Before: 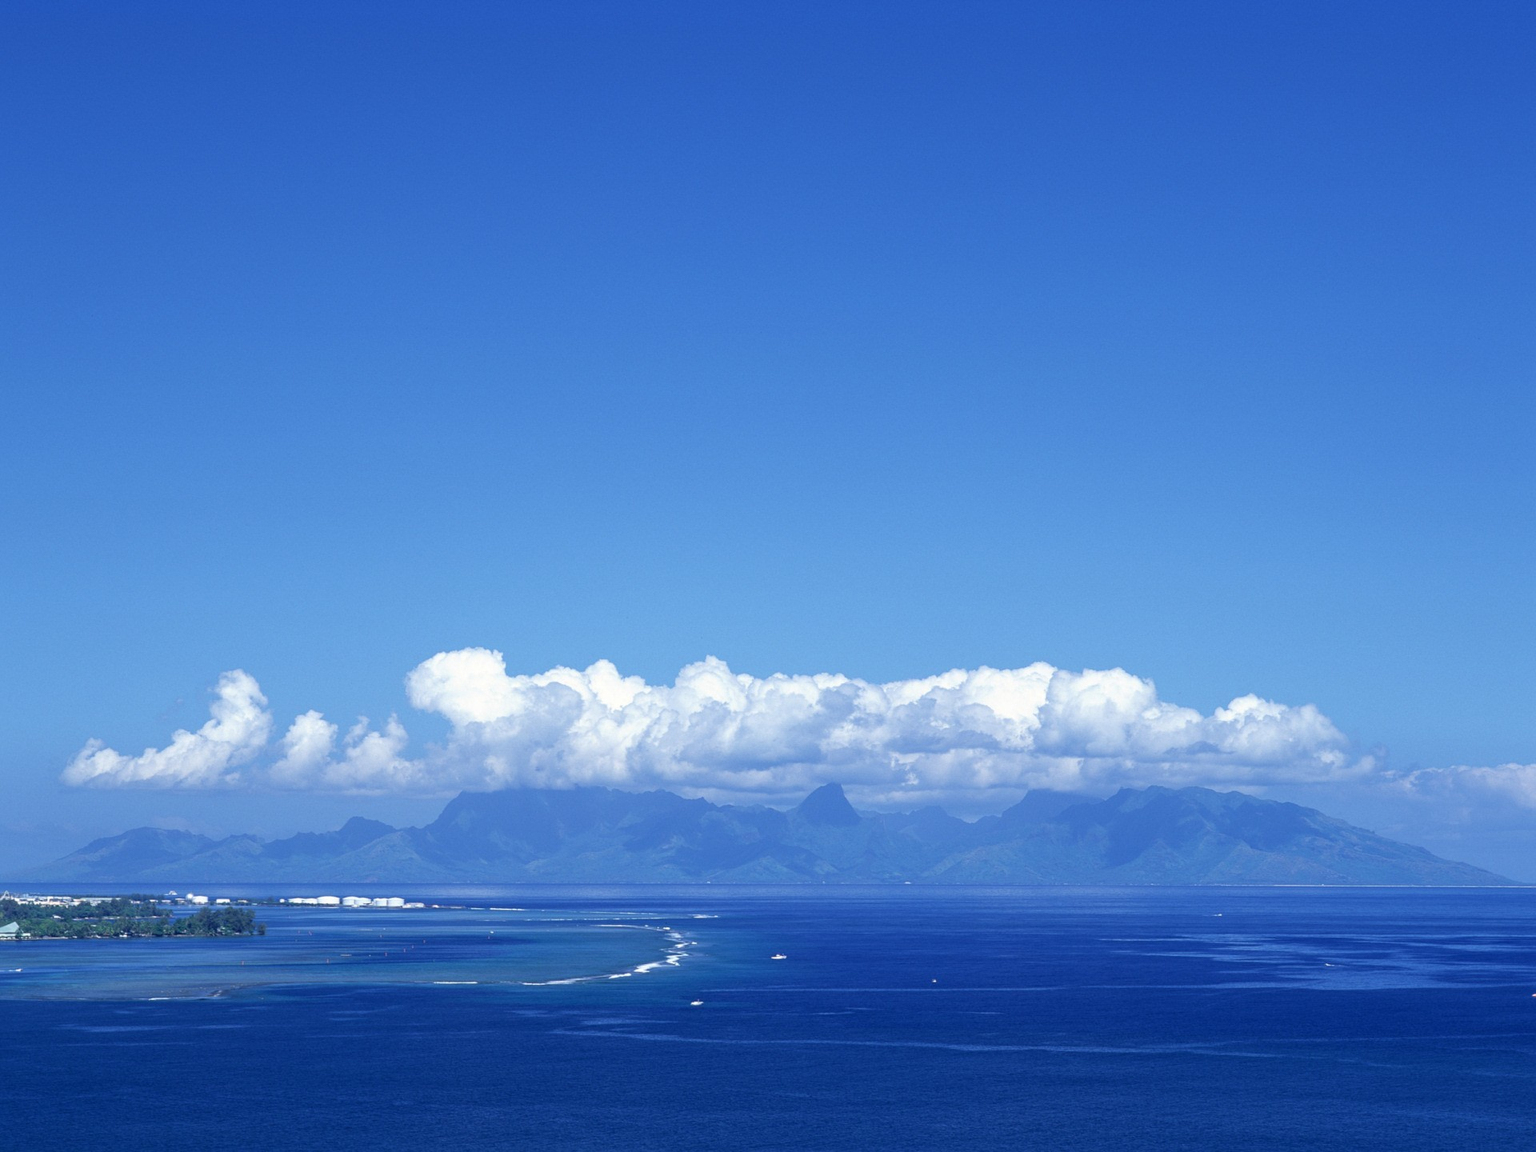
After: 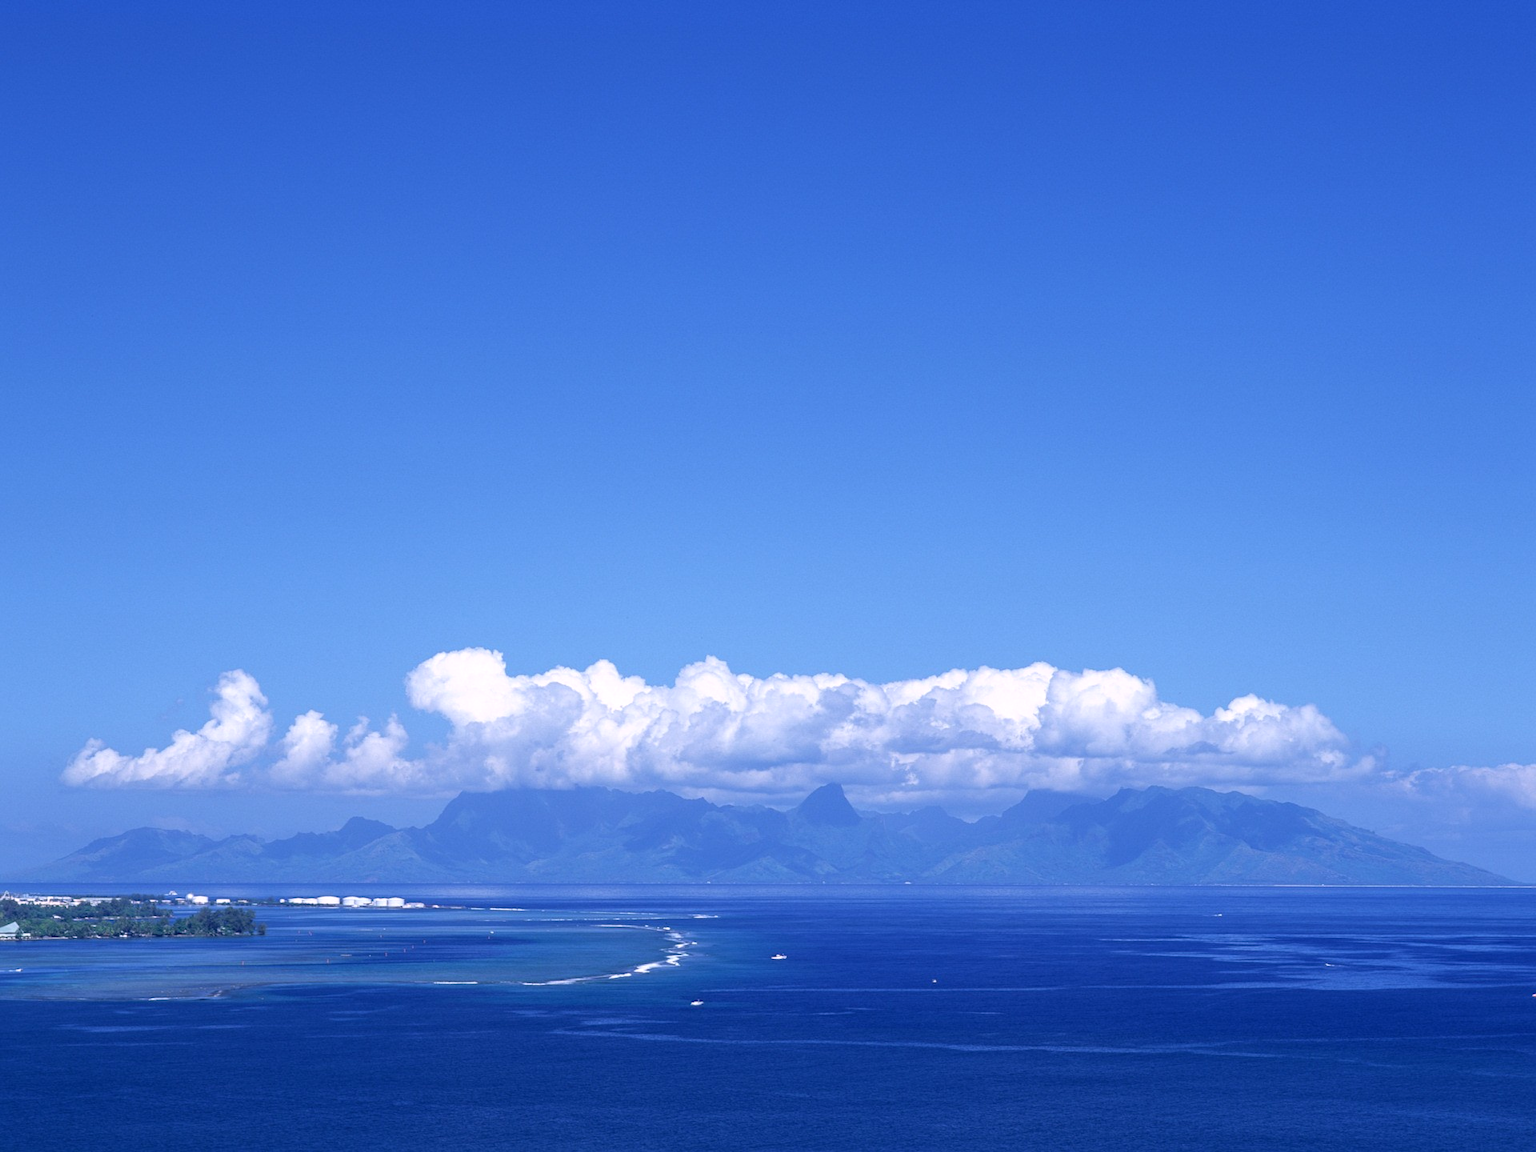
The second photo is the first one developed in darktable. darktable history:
rgb curve: curves: ch0 [(0, 0) (0.093, 0.159) (0.241, 0.265) (0.414, 0.42) (1, 1)], compensate middle gray true, preserve colors basic power
white balance: red 1.05, blue 1.072
